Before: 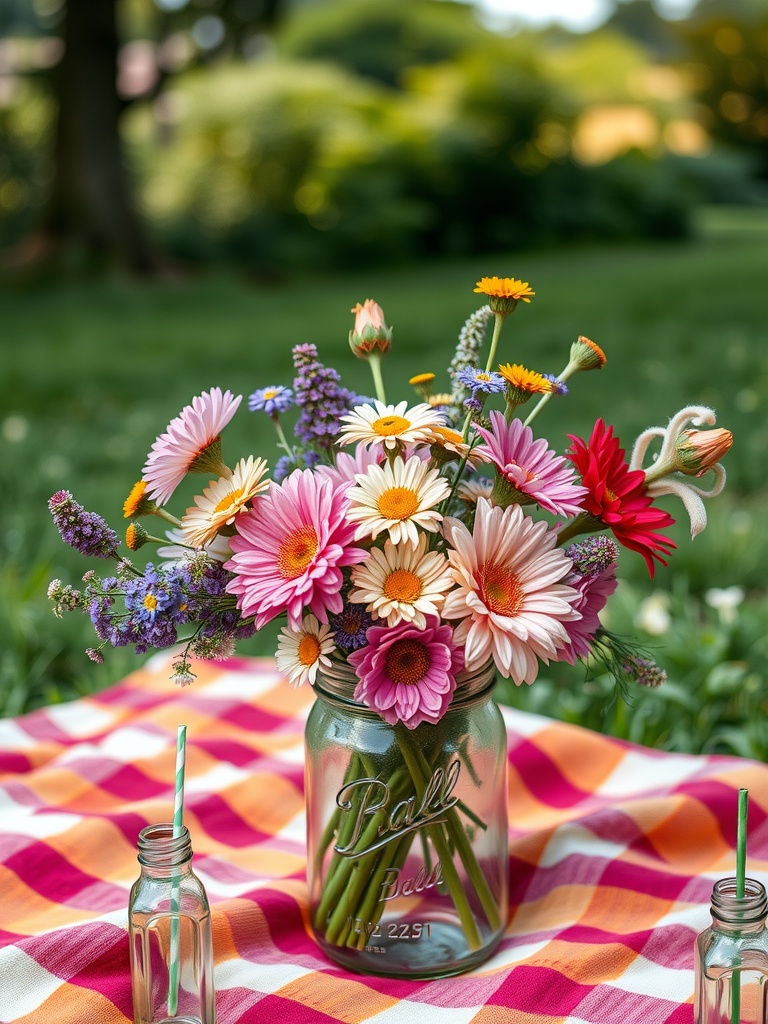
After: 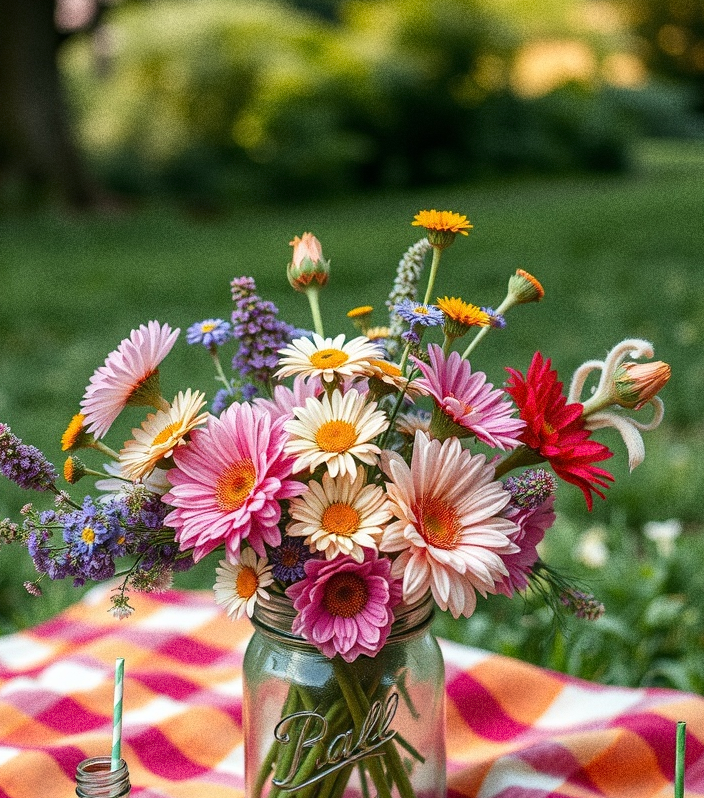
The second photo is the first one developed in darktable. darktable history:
crop: left 8.155%, top 6.611%, bottom 15.385%
grain: coarseness 11.82 ISO, strength 36.67%, mid-tones bias 74.17%
